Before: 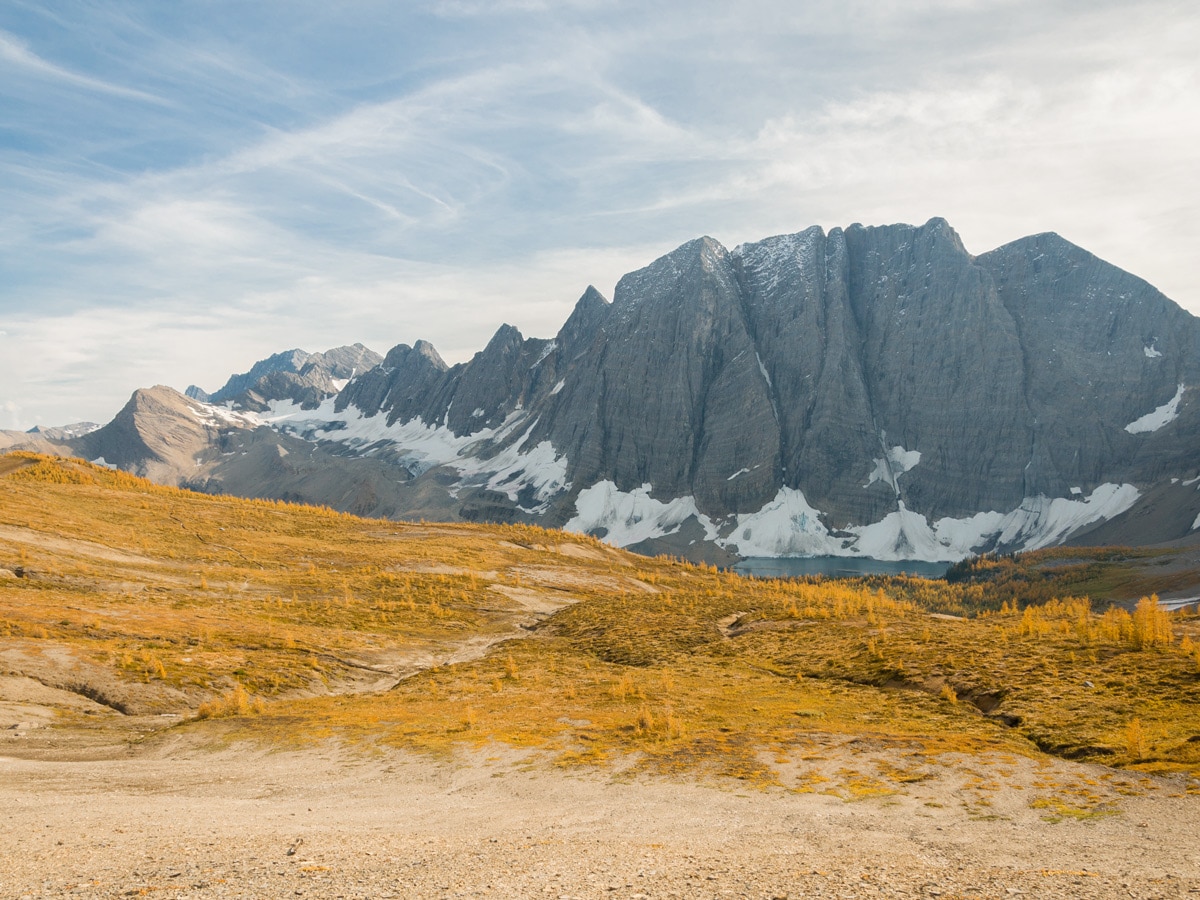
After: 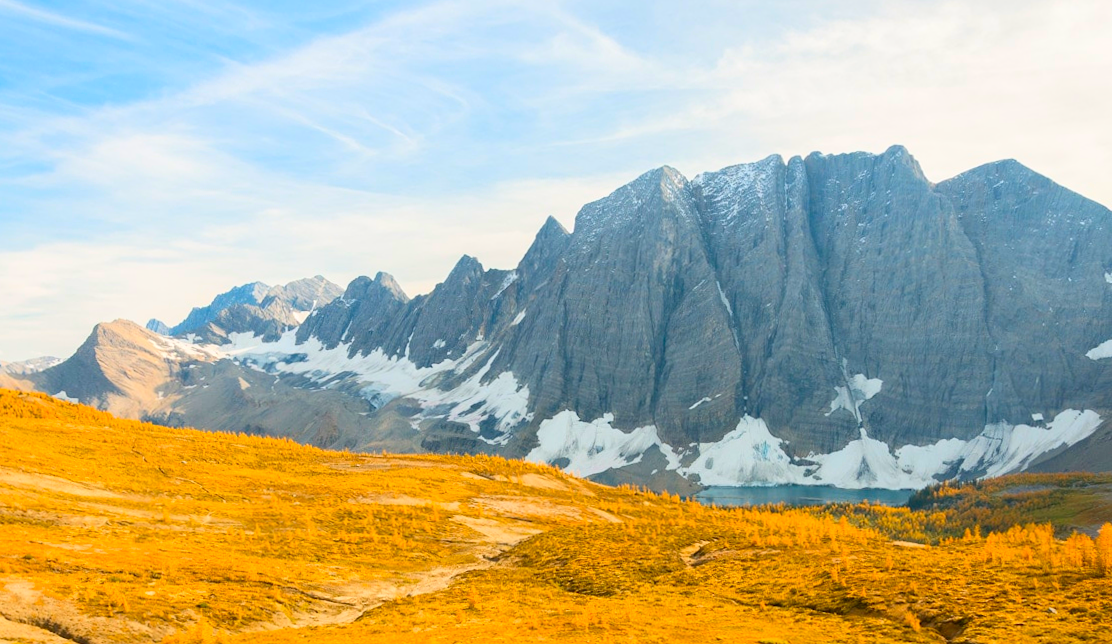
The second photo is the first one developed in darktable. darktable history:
contrast brightness saturation: contrast 0.2, brightness 0.2, saturation 0.8
crop: left 2.737%, top 7.287%, right 3.421%, bottom 20.179%
rotate and perspective: rotation -0.45°, automatic cropping original format, crop left 0.008, crop right 0.992, crop top 0.012, crop bottom 0.988
